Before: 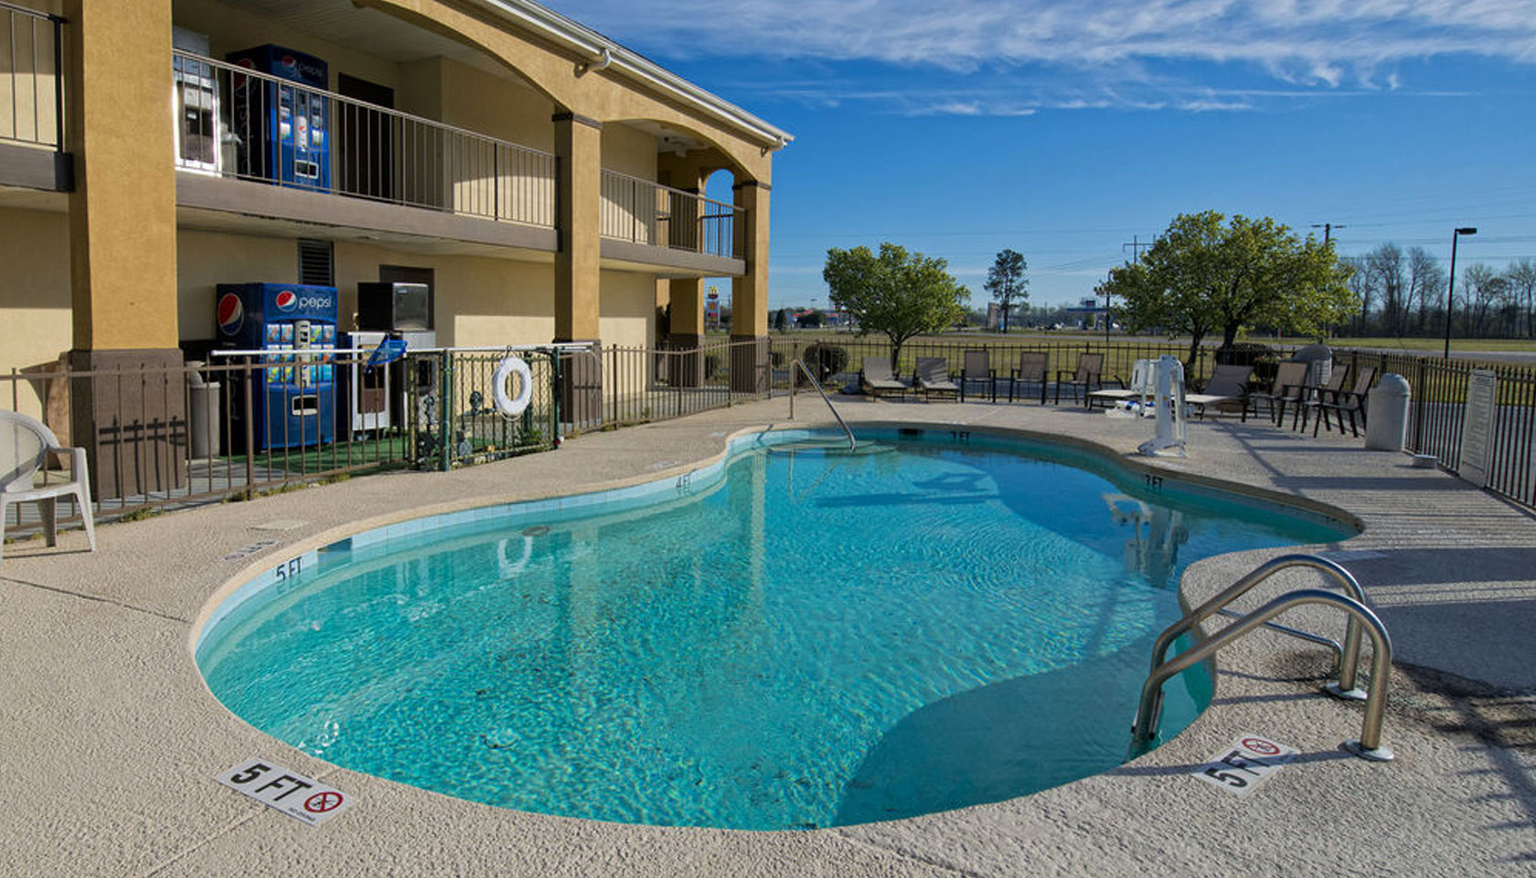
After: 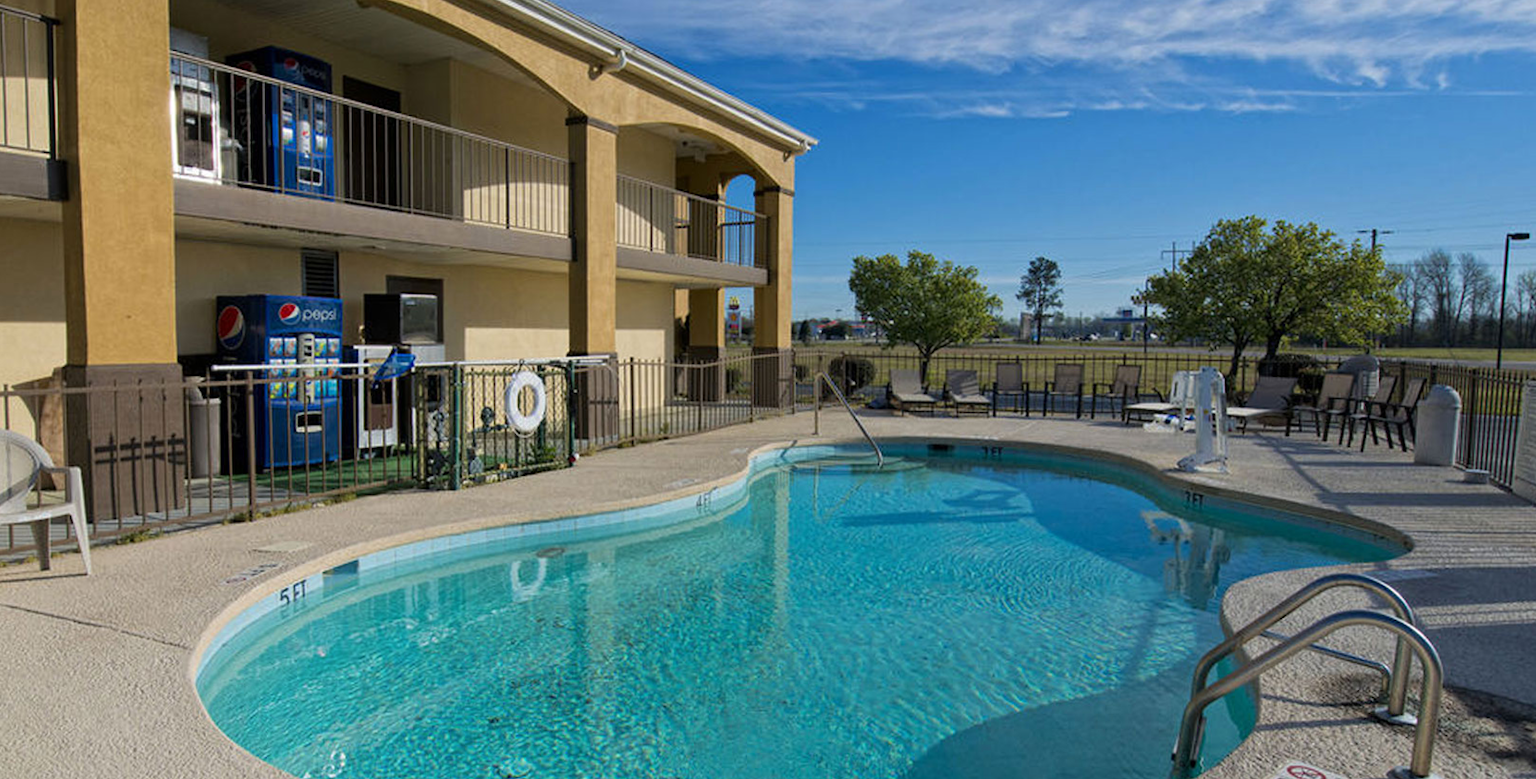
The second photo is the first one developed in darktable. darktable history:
white balance: emerald 1
crop and rotate: angle 0.2°, left 0.275%, right 3.127%, bottom 14.18%
shadows and highlights: shadows -24.28, highlights 49.77, soften with gaussian
